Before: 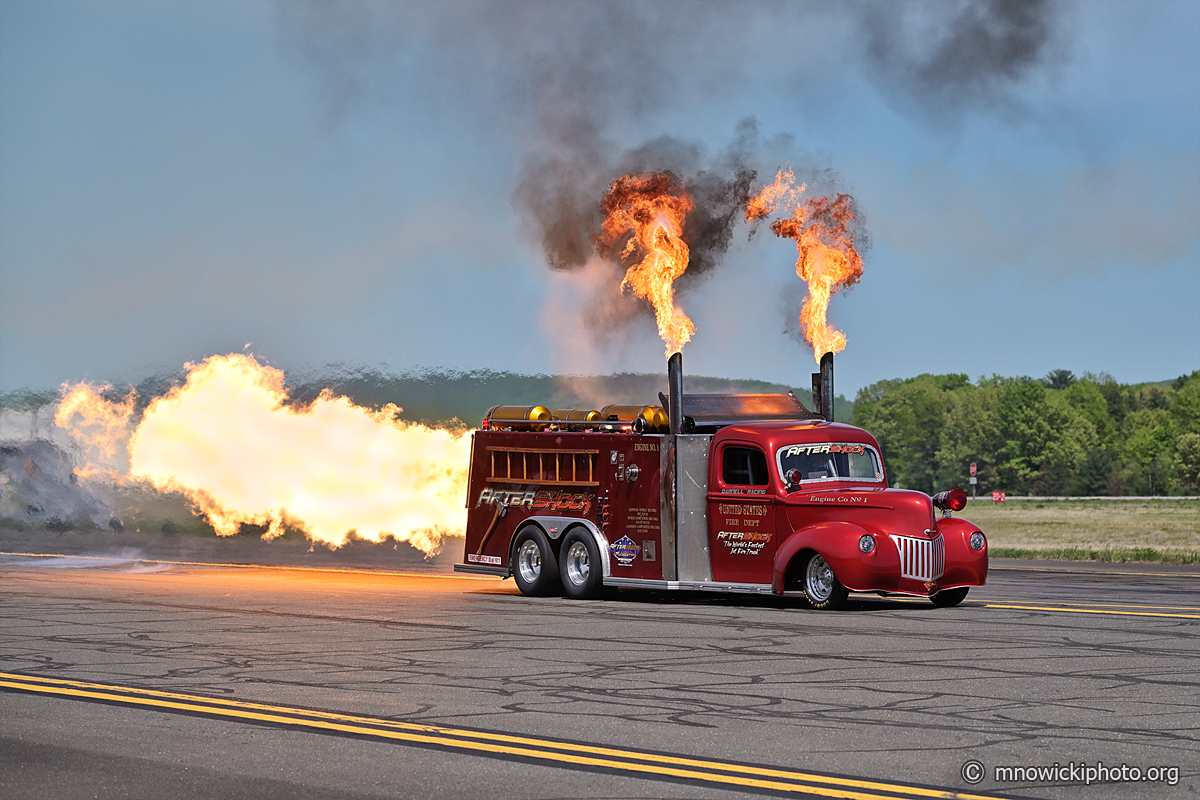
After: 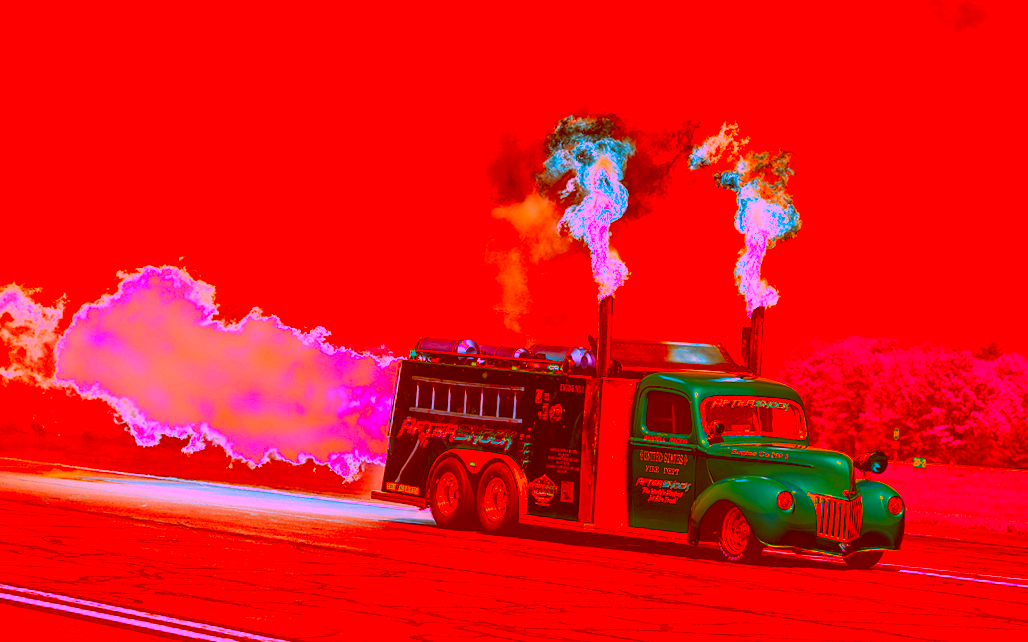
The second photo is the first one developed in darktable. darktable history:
crop: left 7.856%, top 11.836%, right 10.12%, bottom 15.387%
color correction: highlights a* -39.68, highlights b* -40, shadows a* -40, shadows b* -40, saturation -3
rotate and perspective: rotation 4.1°, automatic cropping off
local contrast: on, module defaults
